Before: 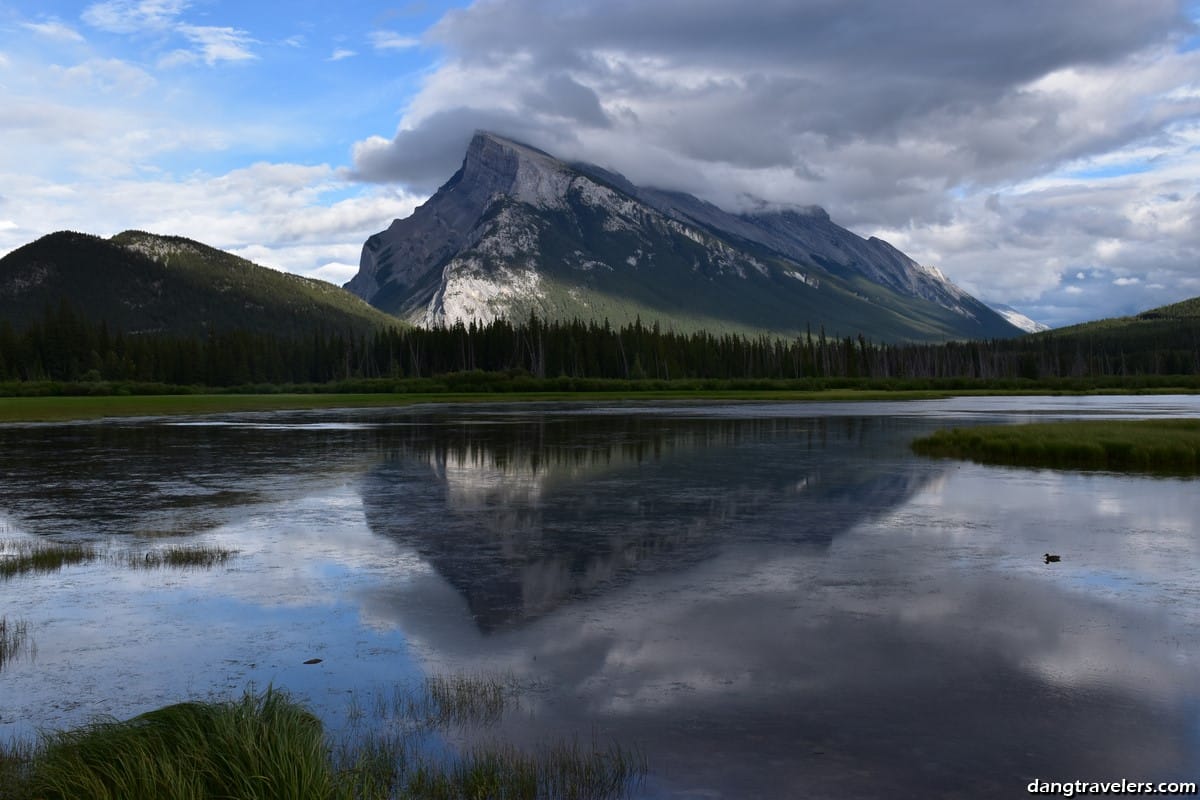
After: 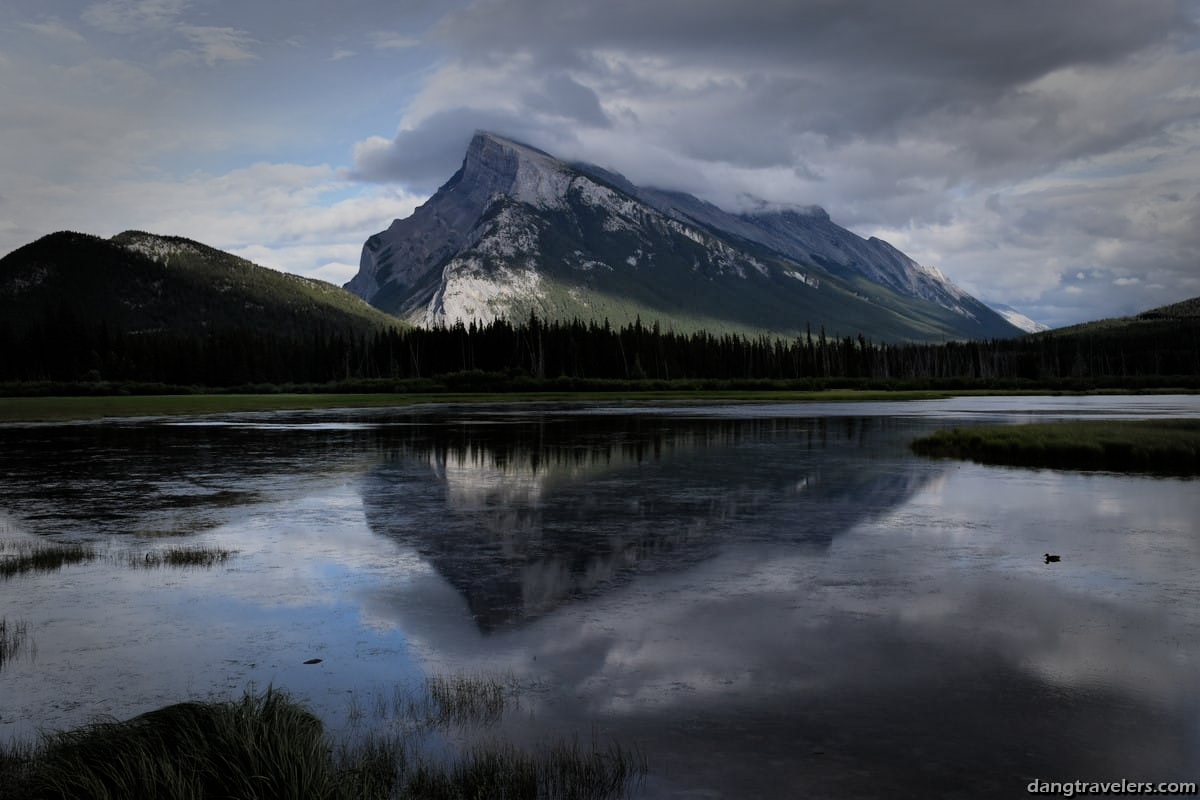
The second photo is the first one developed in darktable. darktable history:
vignetting: fall-off start 65.83%, fall-off radius 39.58%, automatic ratio true, width/height ratio 0.668
filmic rgb: black relative exposure -7.65 EV, white relative exposure 4.56 EV, hardness 3.61, color science v4 (2020), contrast in shadows soft, contrast in highlights soft
